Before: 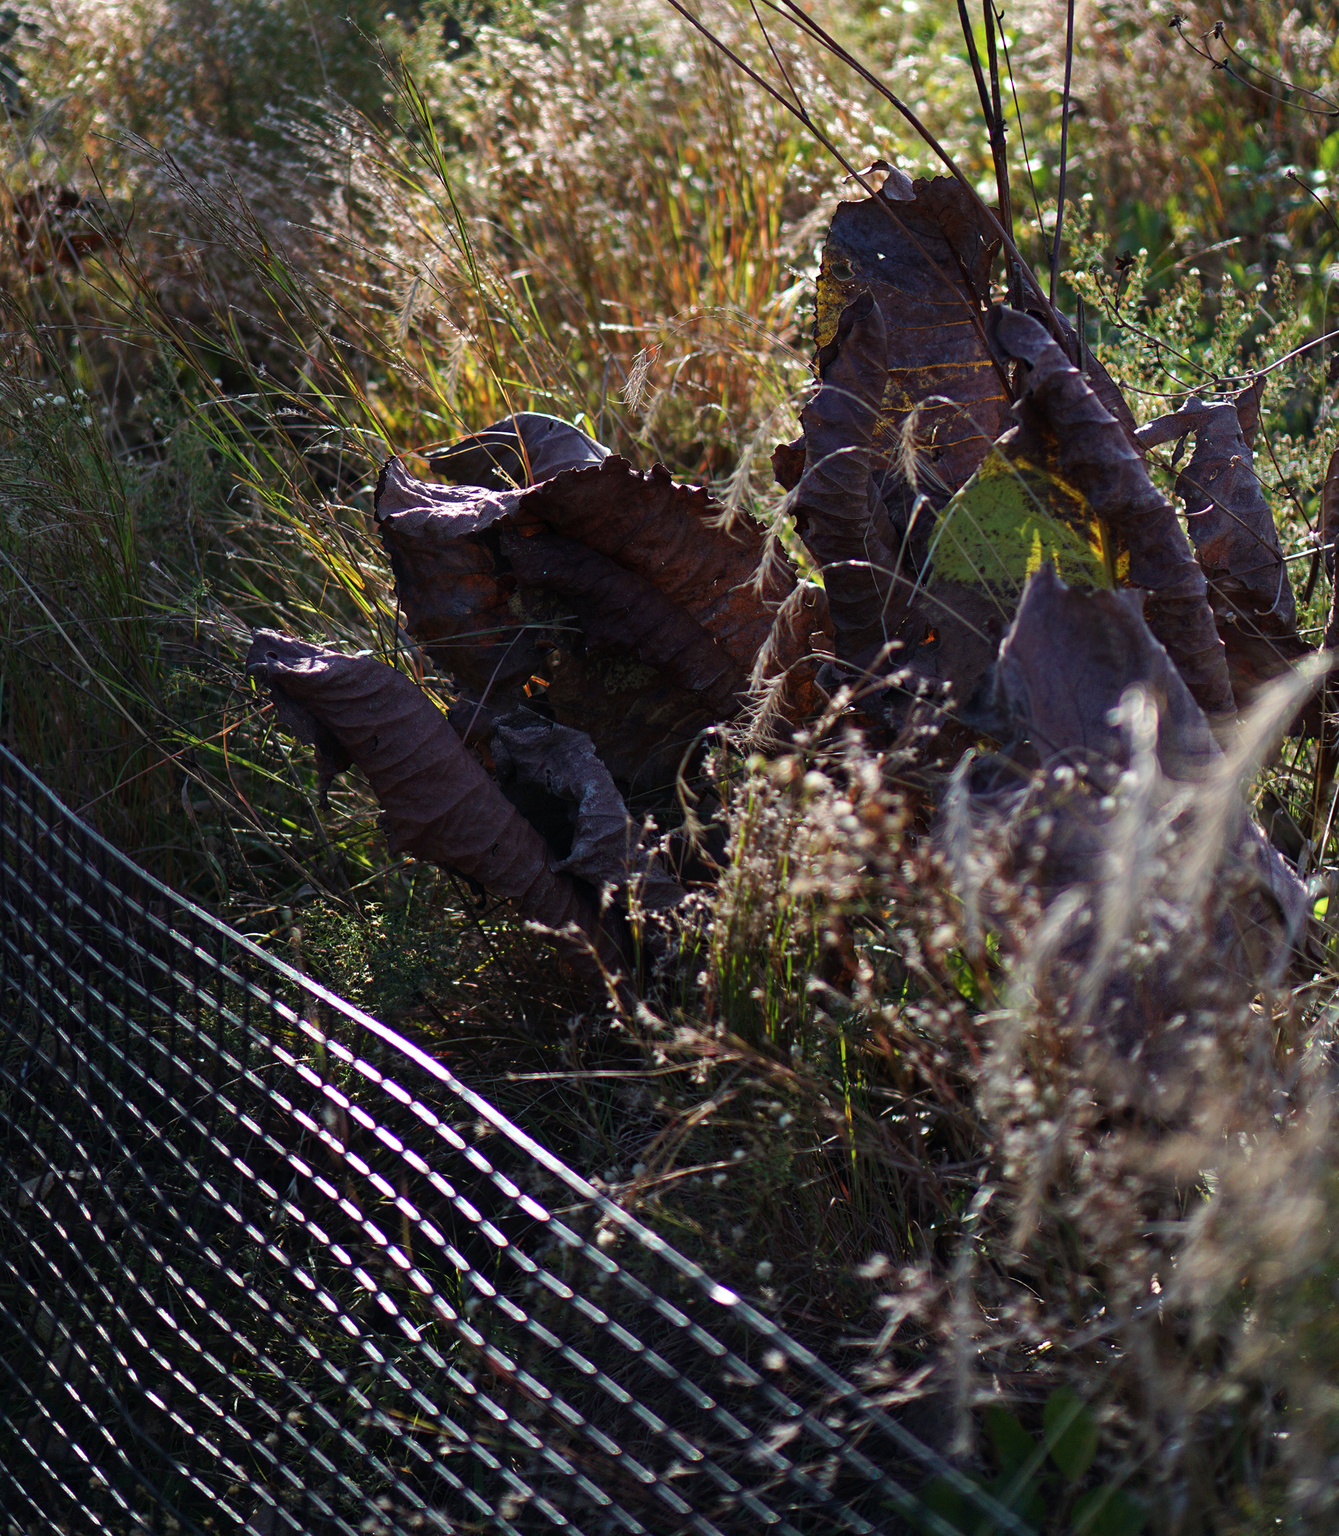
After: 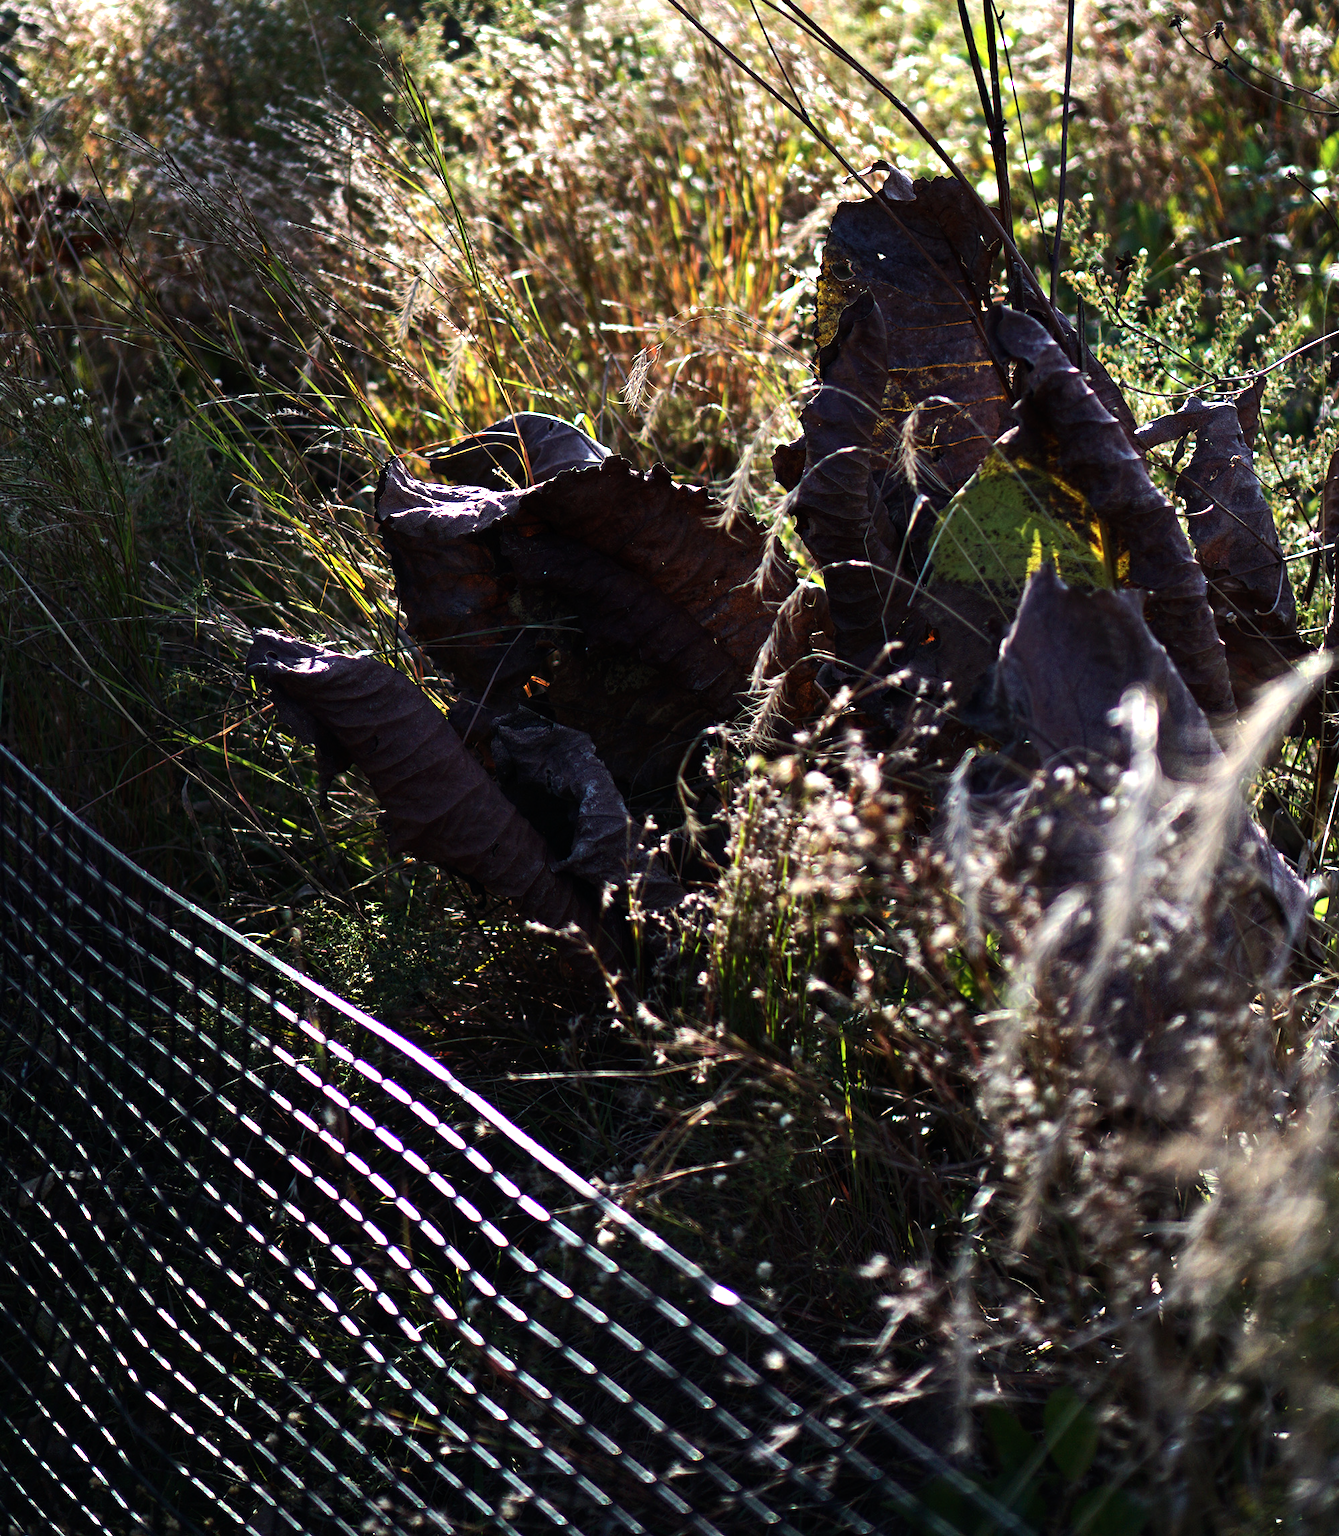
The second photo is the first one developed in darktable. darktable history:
tone equalizer: -8 EV -1.08 EV, -7 EV -1.01 EV, -6 EV -0.867 EV, -5 EV -0.578 EV, -3 EV 0.578 EV, -2 EV 0.867 EV, -1 EV 1.01 EV, +0 EV 1.08 EV, edges refinement/feathering 500, mask exposure compensation -1.57 EV, preserve details no
white balance: red 1, blue 1
